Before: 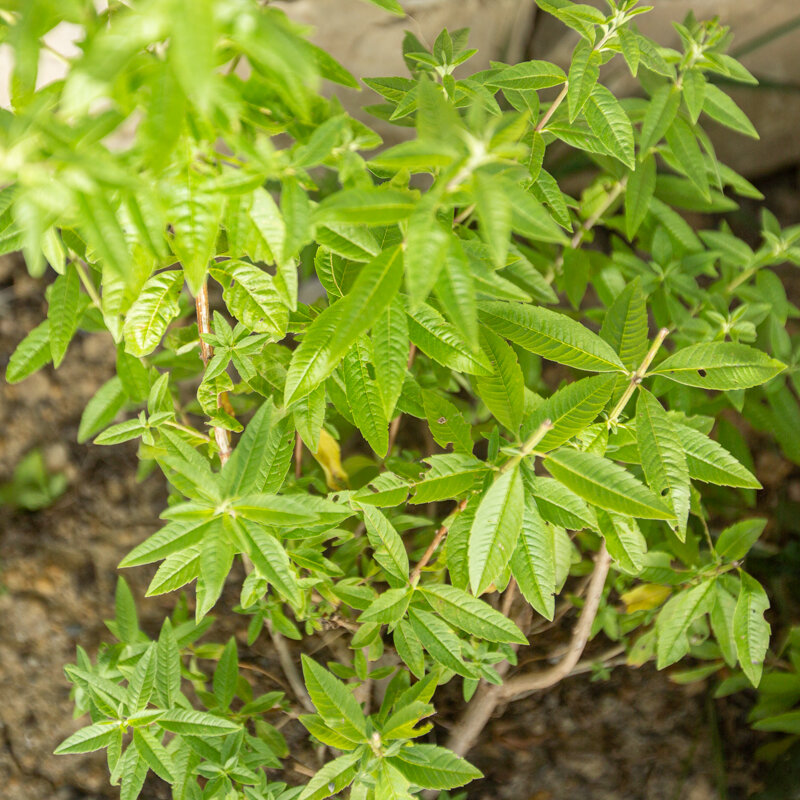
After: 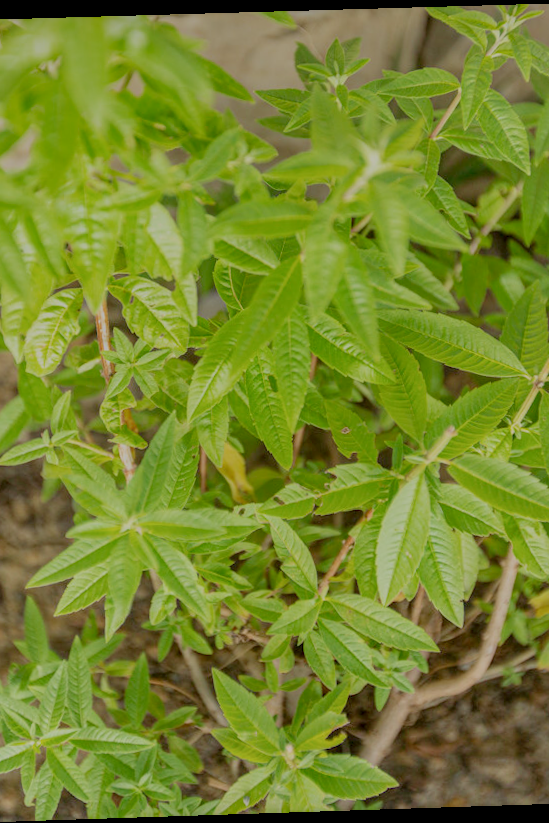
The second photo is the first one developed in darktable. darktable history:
crop and rotate: left 13.537%, right 19.796%
local contrast: detail 160%
rotate and perspective: rotation -1.77°, lens shift (horizontal) 0.004, automatic cropping off
filmic rgb: black relative exposure -16 EV, white relative exposure 8 EV, threshold 3 EV, hardness 4.17, latitude 50%, contrast 0.5, color science v5 (2021), contrast in shadows safe, contrast in highlights safe, enable highlight reconstruction true
white balance: red 1.004, blue 1.024
